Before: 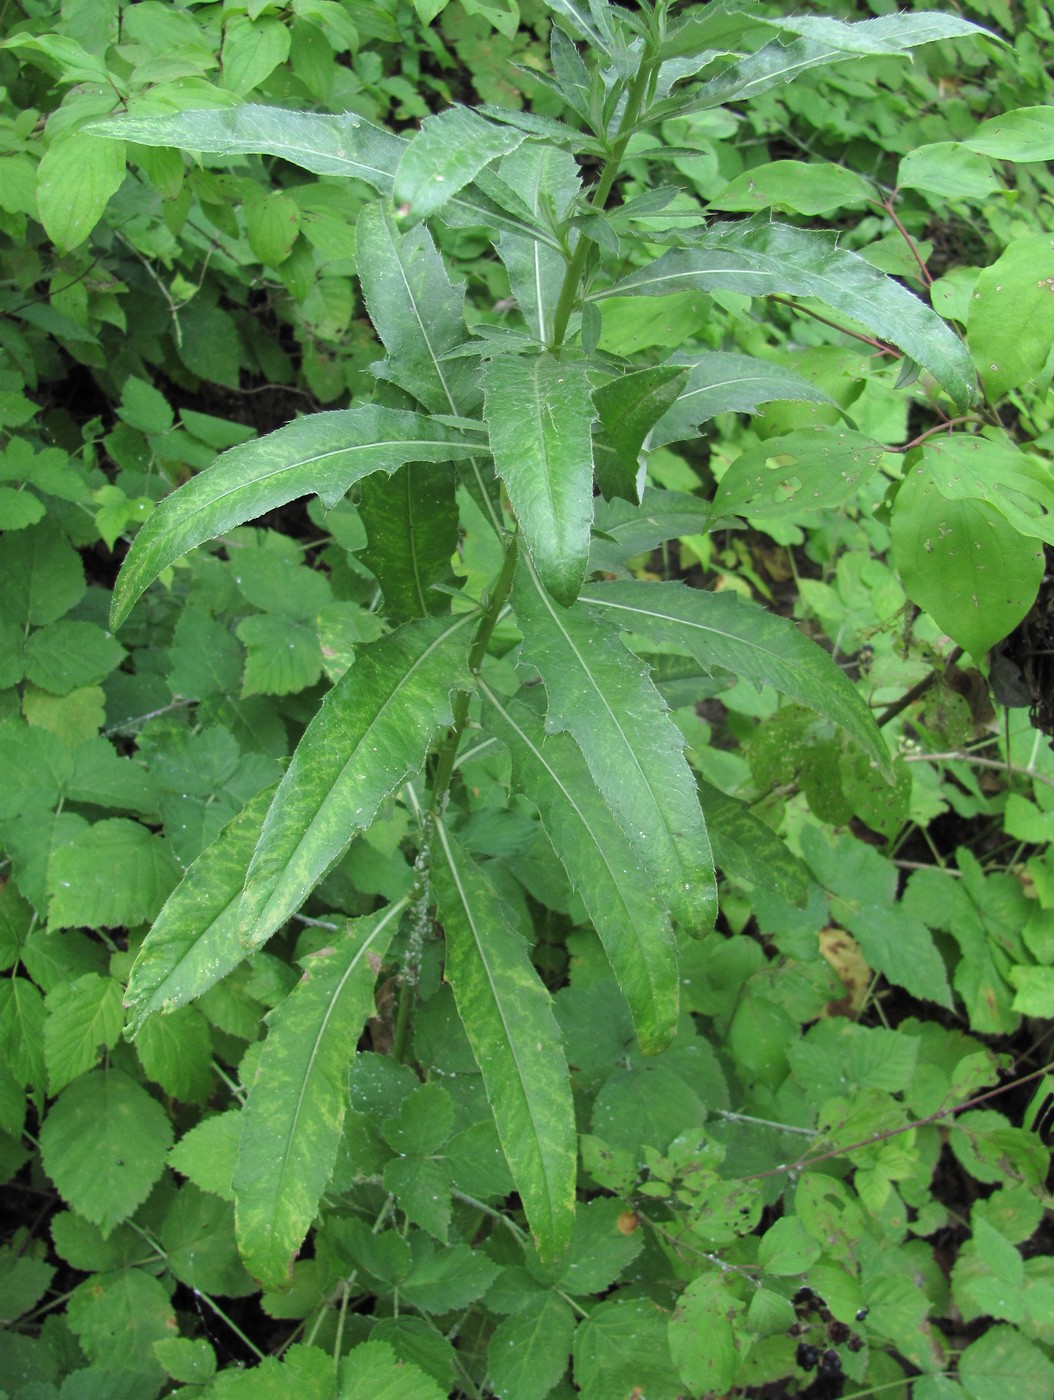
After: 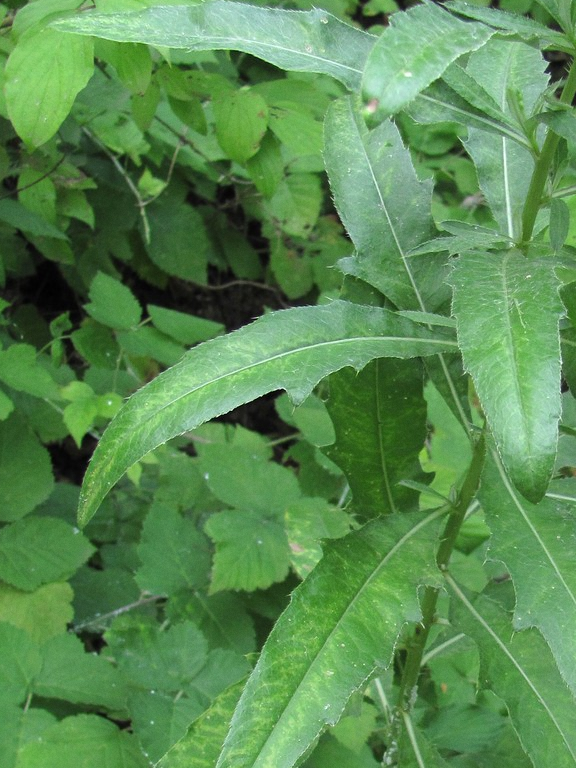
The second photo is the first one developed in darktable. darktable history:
grain: coarseness 0.09 ISO, strength 10%
crop and rotate: left 3.047%, top 7.509%, right 42.236%, bottom 37.598%
